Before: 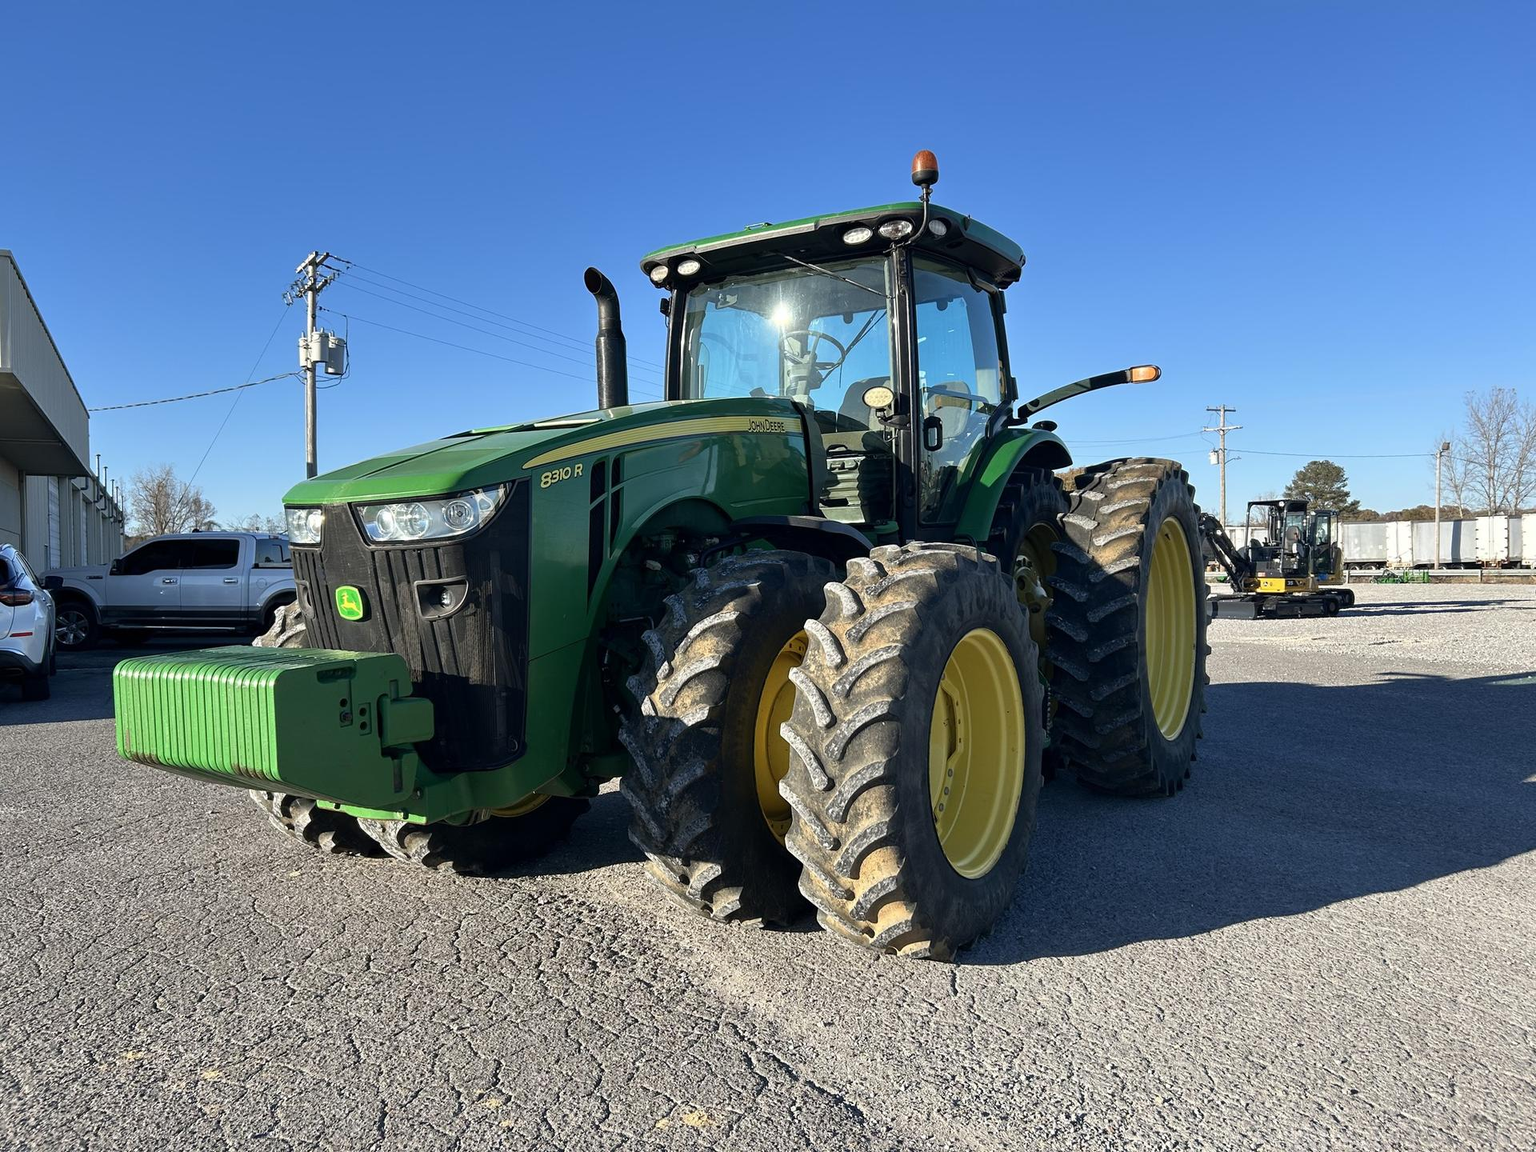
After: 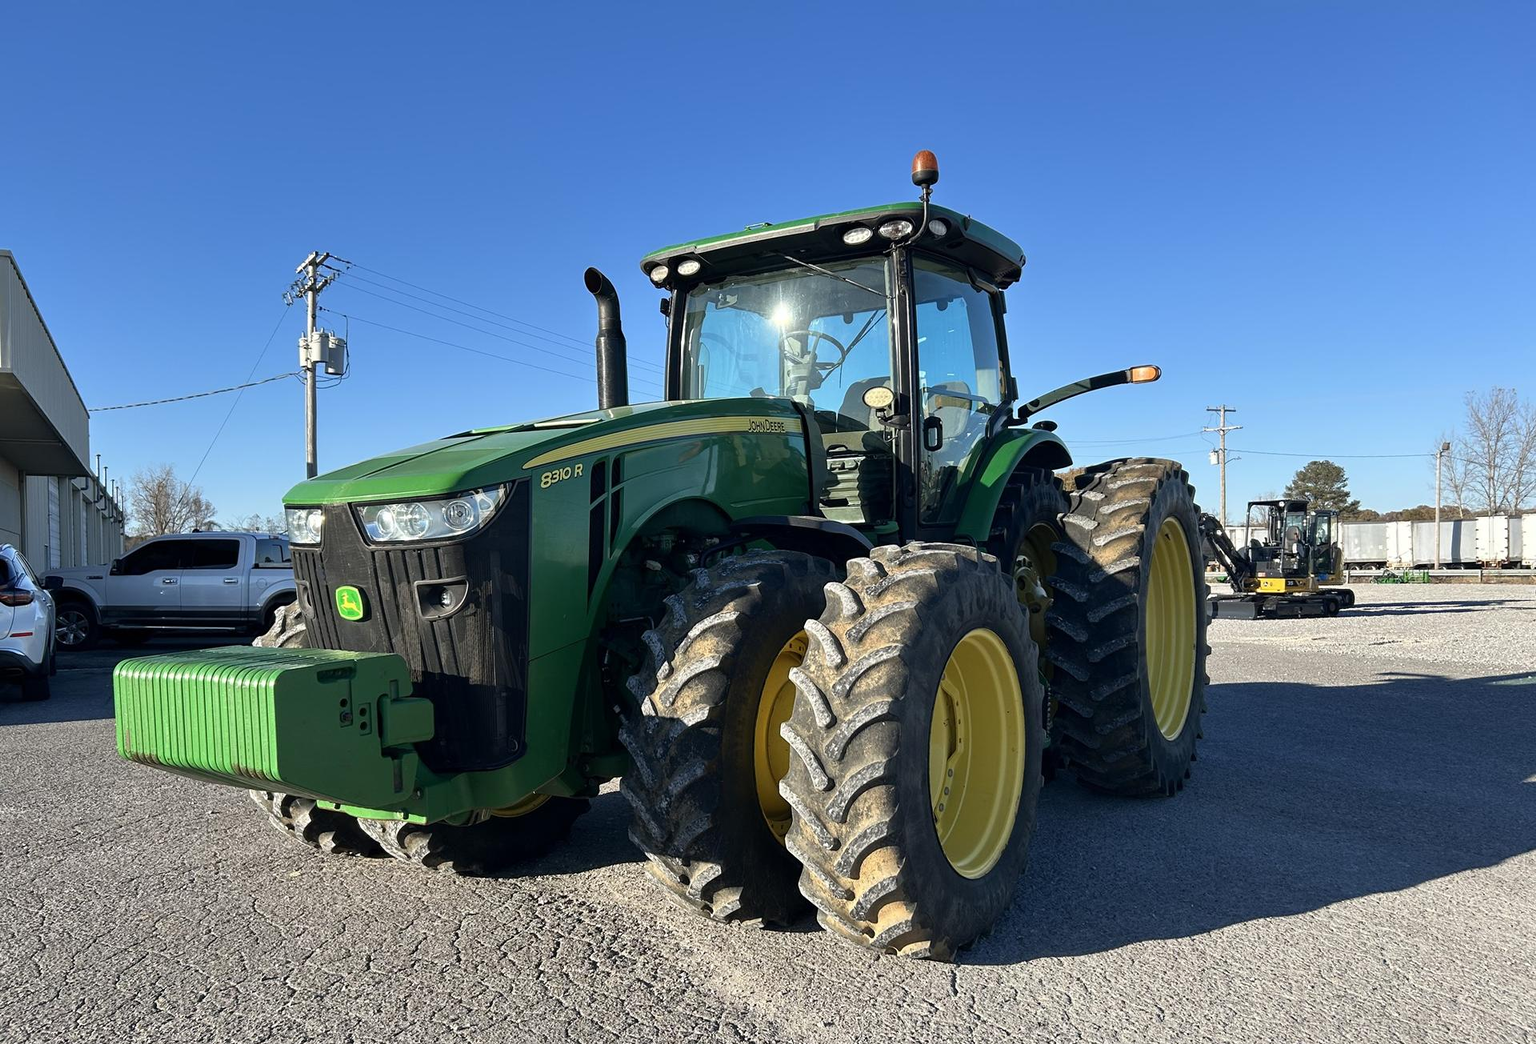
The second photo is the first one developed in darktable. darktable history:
crop and rotate "nj": bottom 9.27%
